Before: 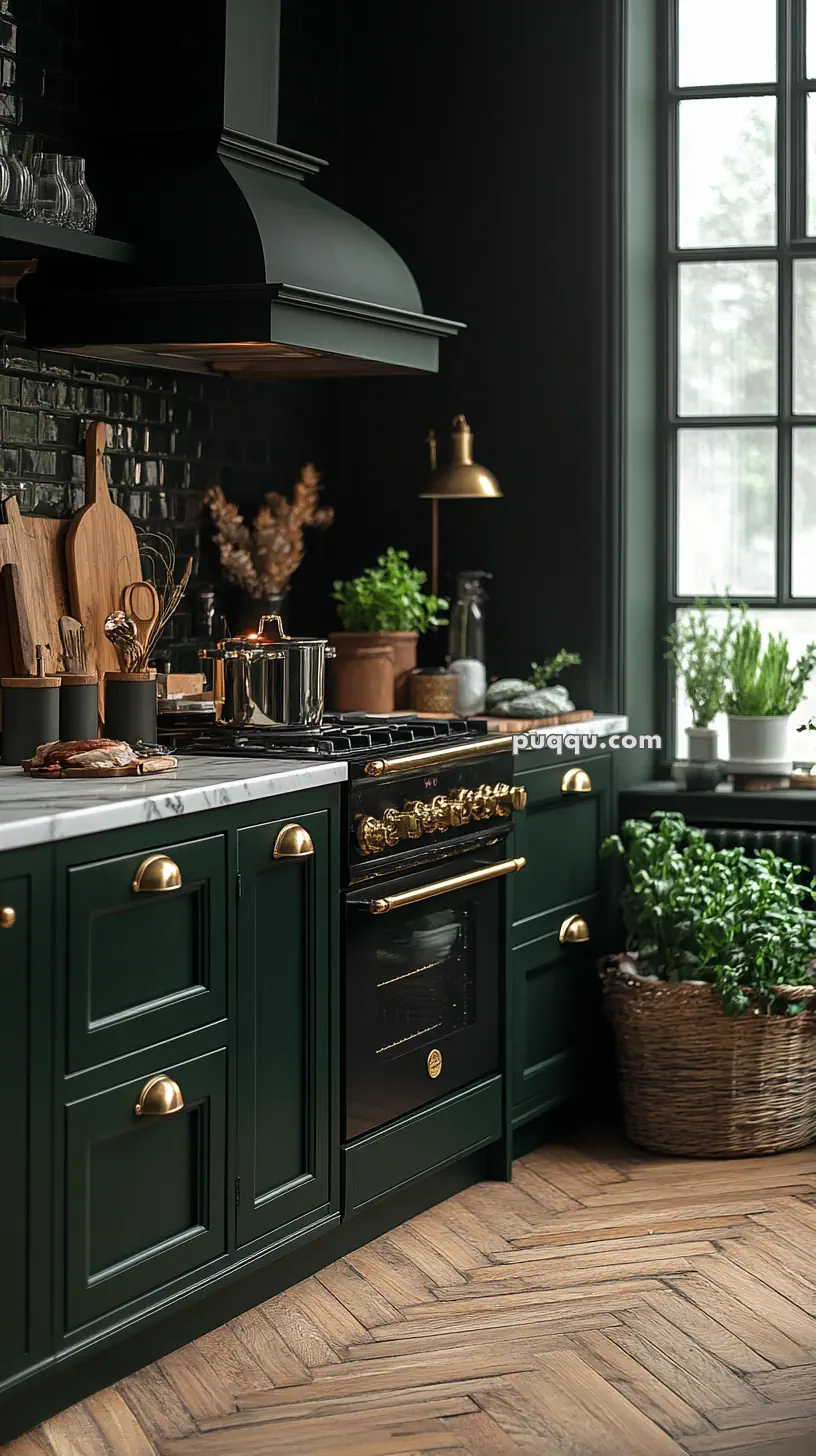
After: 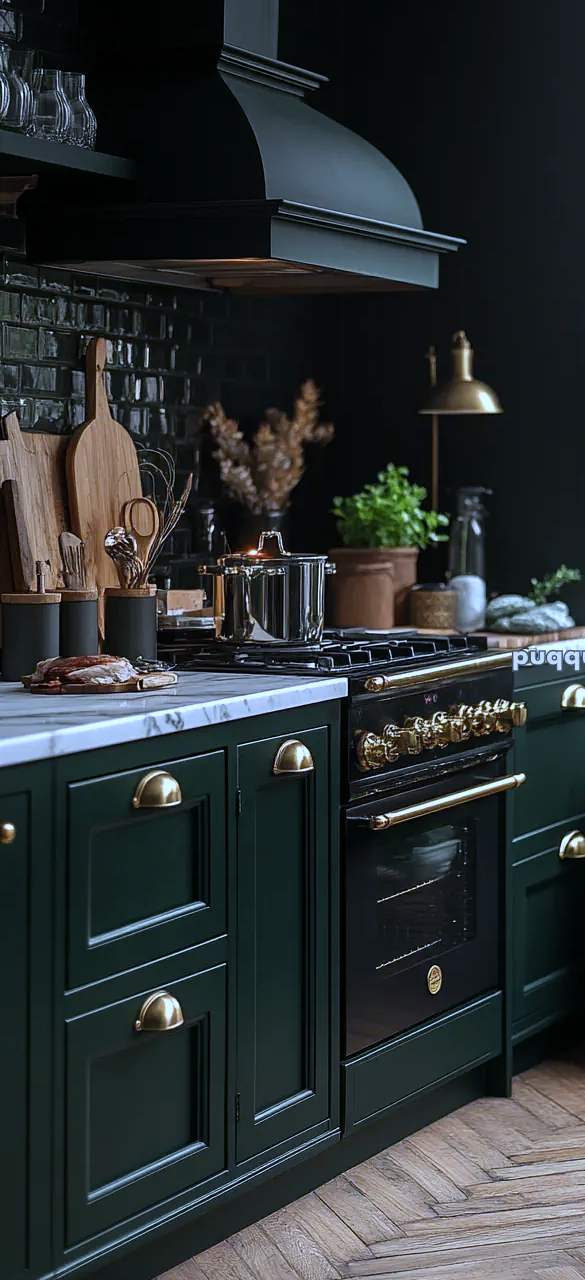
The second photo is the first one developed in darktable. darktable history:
crop: top 5.803%, right 27.864%, bottom 5.804%
white balance: red 0.871, blue 1.249
